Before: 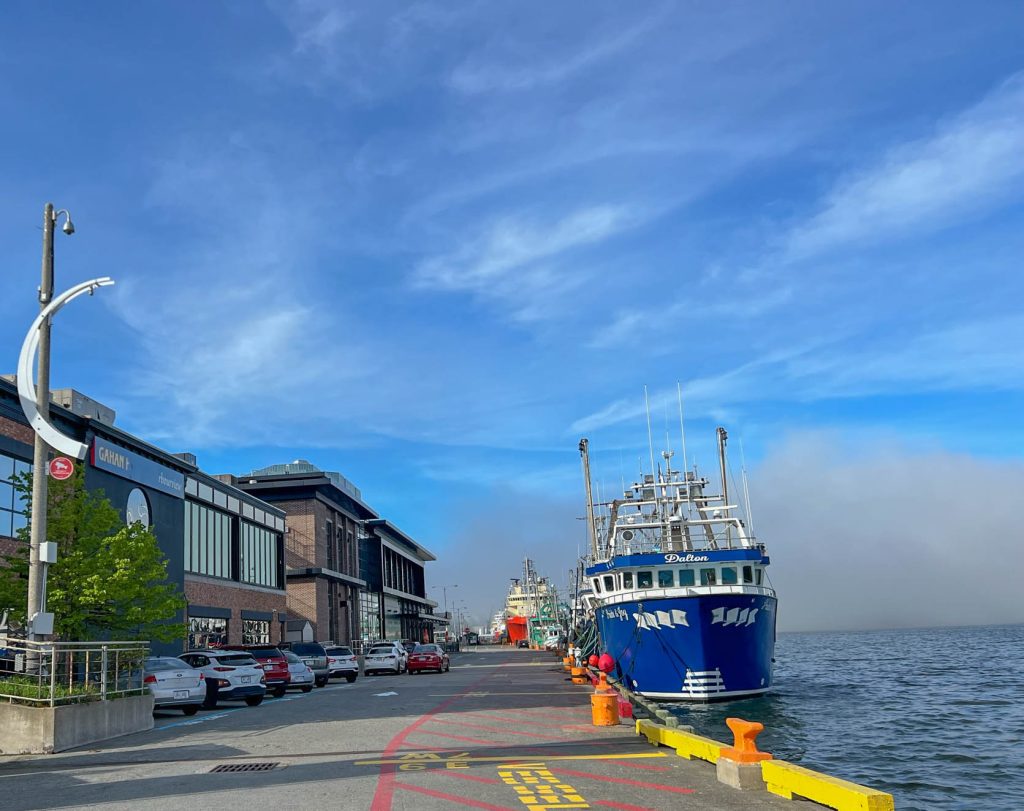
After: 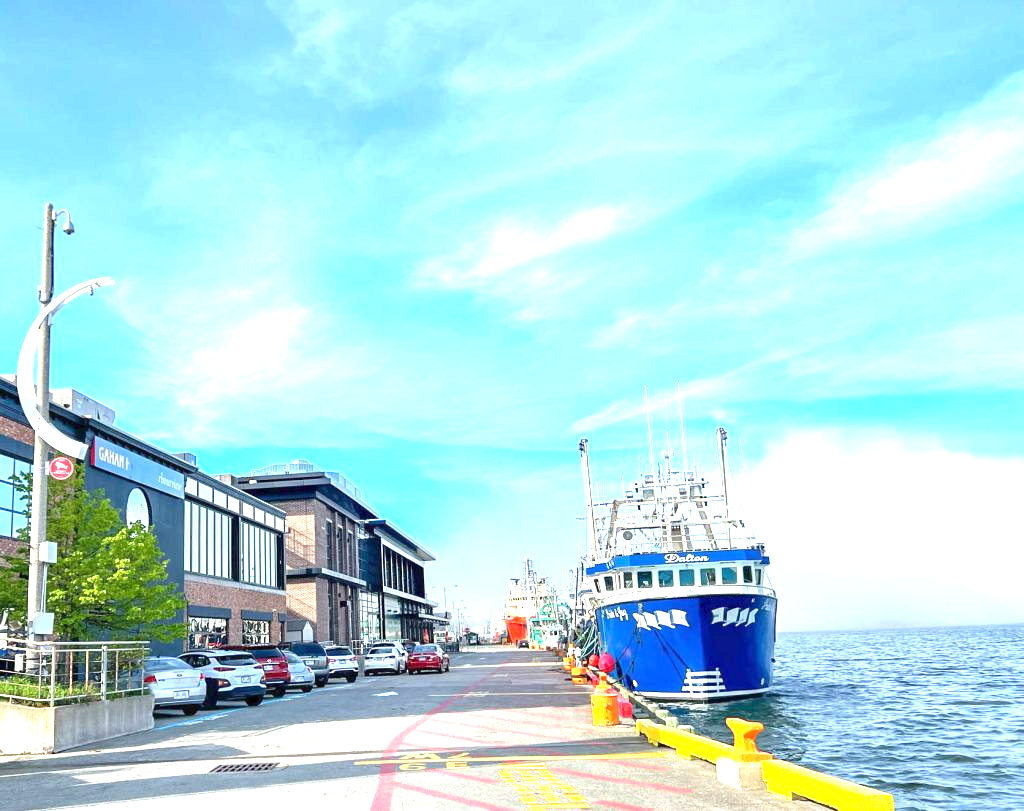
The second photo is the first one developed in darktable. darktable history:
exposure: exposure 2.008 EV, compensate highlight preservation false
